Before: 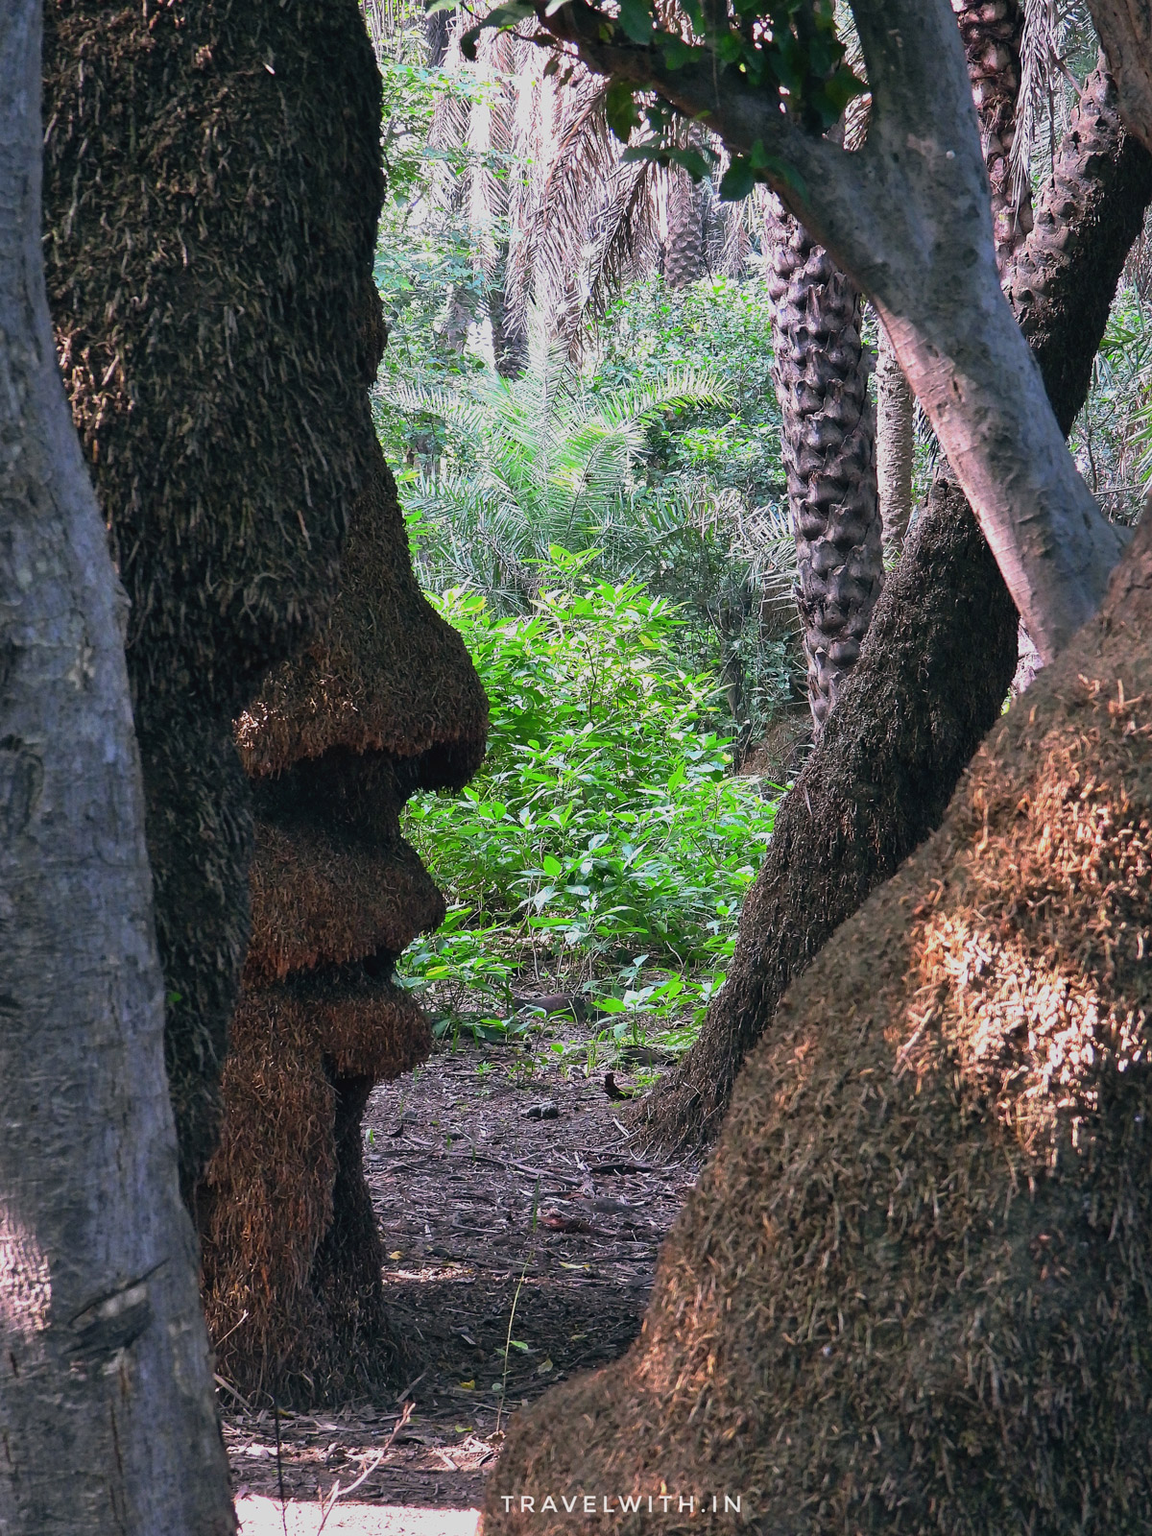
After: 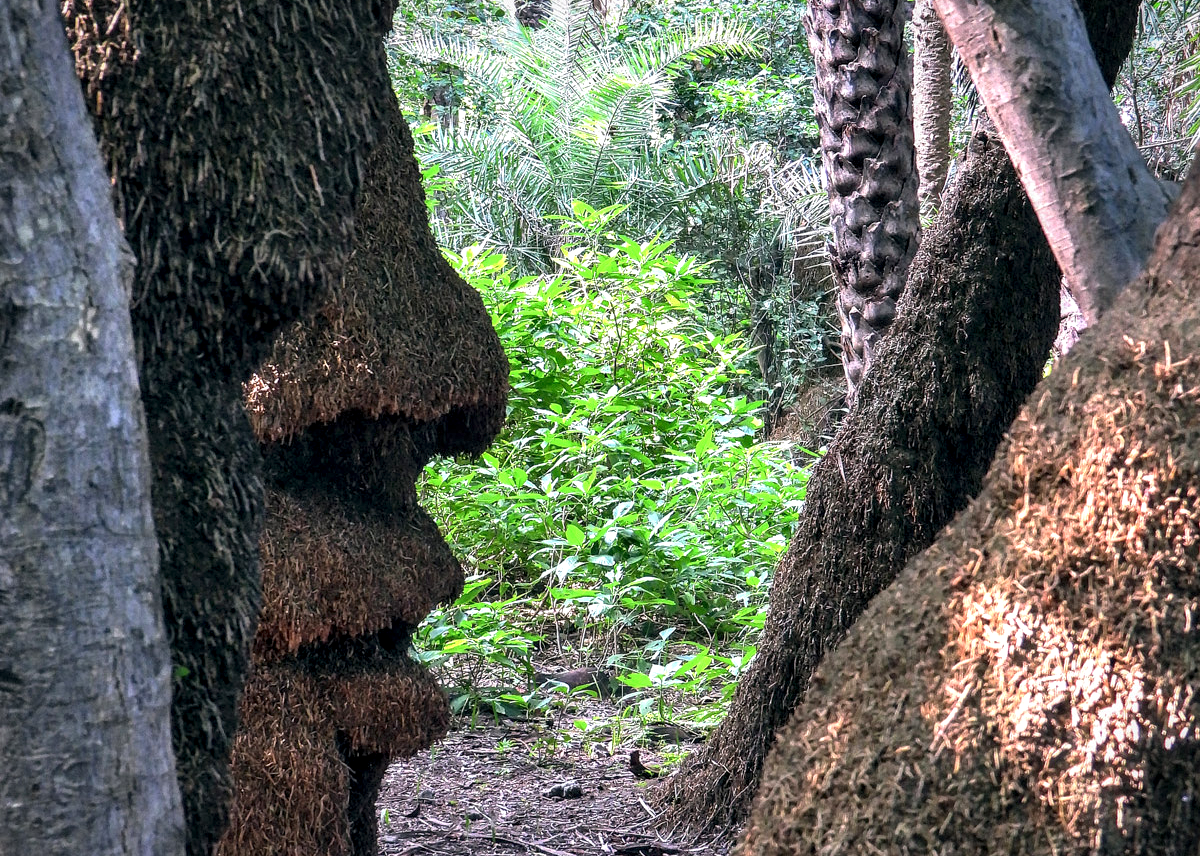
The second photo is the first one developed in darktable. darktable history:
exposure: exposure 0.6 EV, compensate highlight preservation false
crop and rotate: top 23.043%, bottom 23.437%
tone equalizer: -8 EV -0.002 EV, -7 EV 0.005 EV, -6 EV -0.009 EV, -5 EV 0.011 EV, -4 EV -0.012 EV, -3 EV 0.007 EV, -2 EV -0.062 EV, -1 EV -0.293 EV, +0 EV -0.582 EV, smoothing diameter 2%, edges refinement/feathering 20, mask exposure compensation -1.57 EV, filter diffusion 5
vignetting: fall-off start 80.87%, fall-off radius 61.59%, brightness -0.384, saturation 0.007, center (0, 0.007), automatic ratio true, width/height ratio 1.418
local contrast: highlights 60%, shadows 60%, detail 160%
